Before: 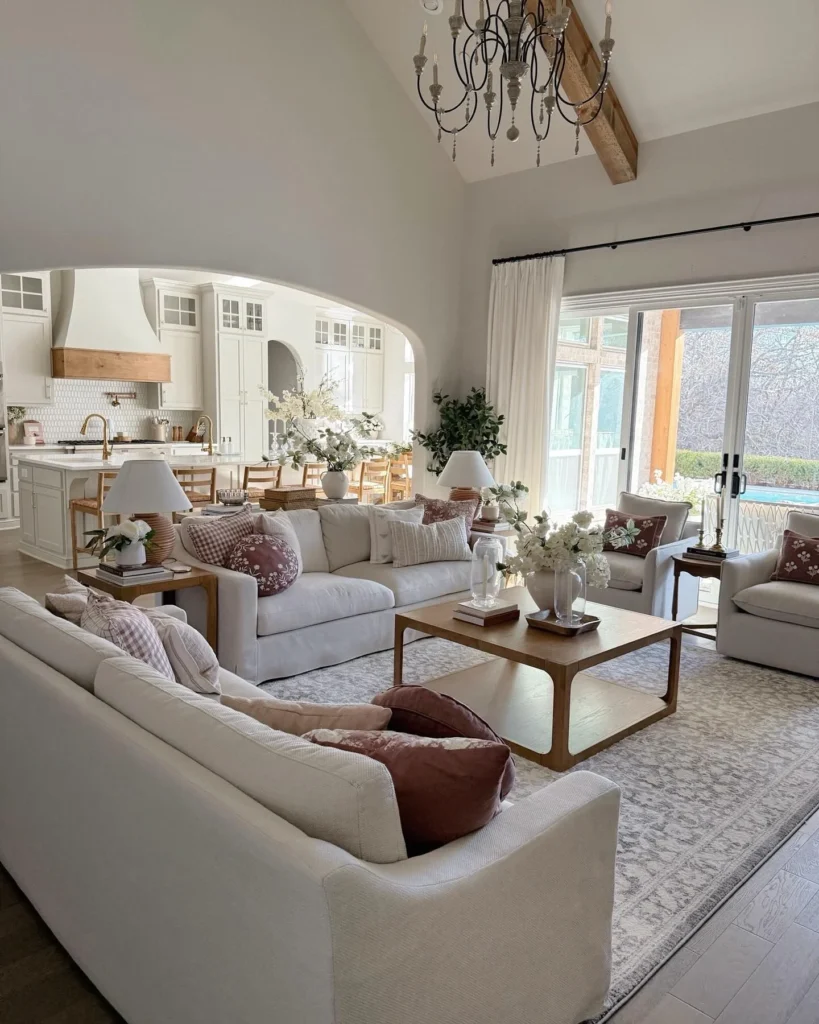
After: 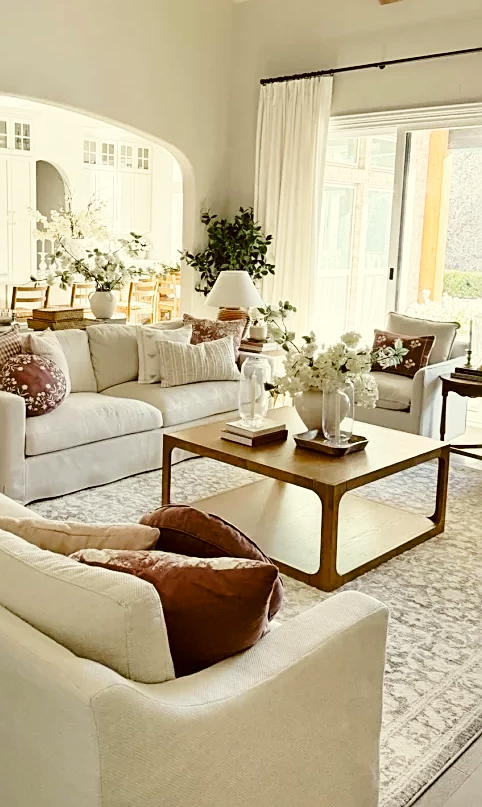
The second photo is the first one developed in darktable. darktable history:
base curve: curves: ch0 [(0, 0) (0.028, 0.03) (0.121, 0.232) (0.46, 0.748) (0.859, 0.968) (1, 1)], preserve colors none
color correction: highlights a* -1.52, highlights b* 10.53, shadows a* 0.592, shadows b* 18.61
crop and rotate: left 28.381%, top 17.624%, right 12.722%, bottom 3.542%
sharpen: on, module defaults
